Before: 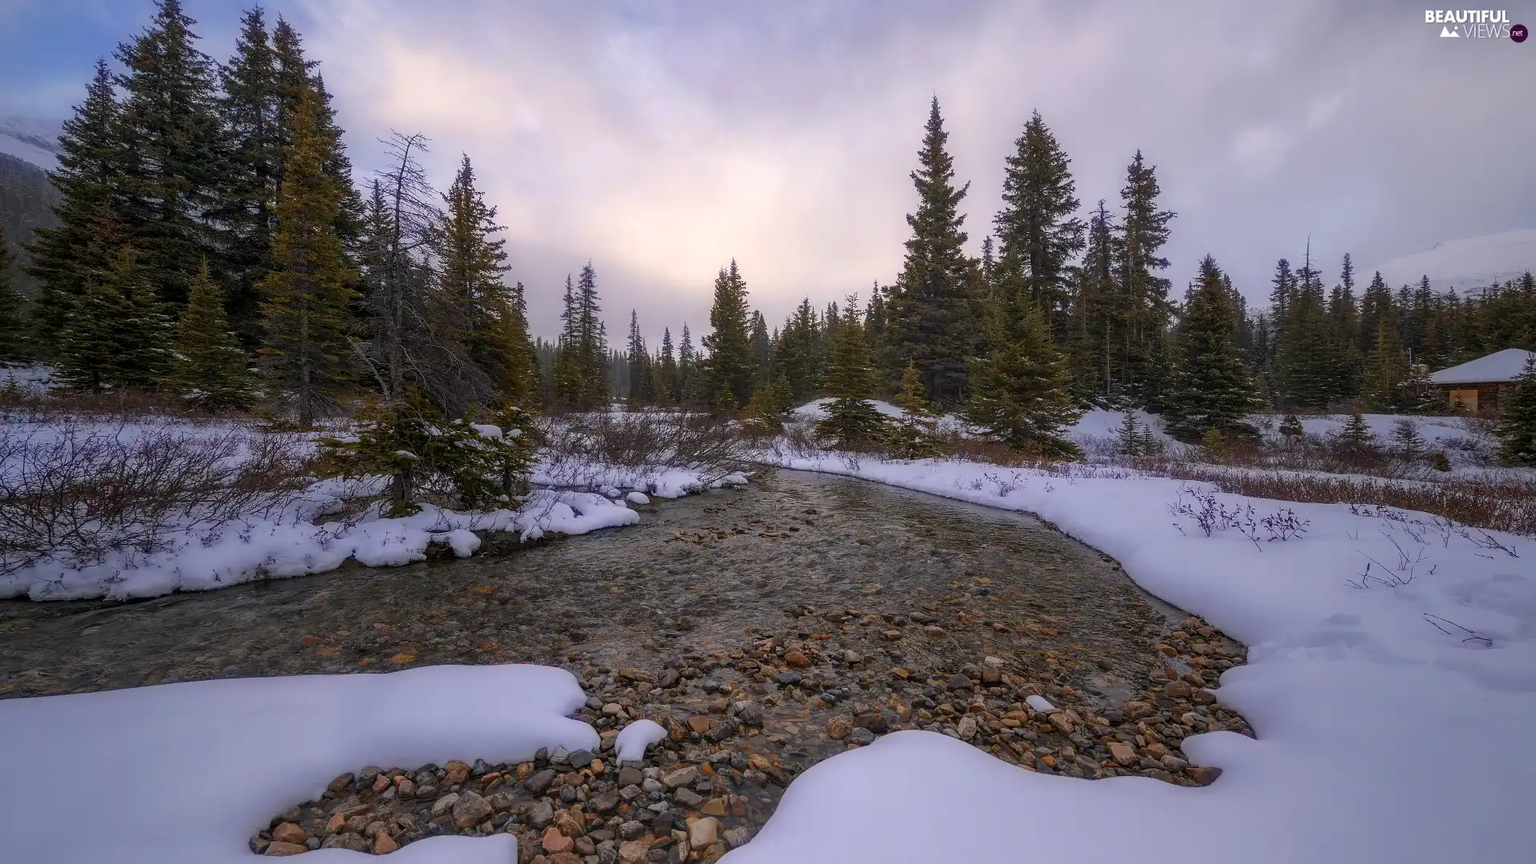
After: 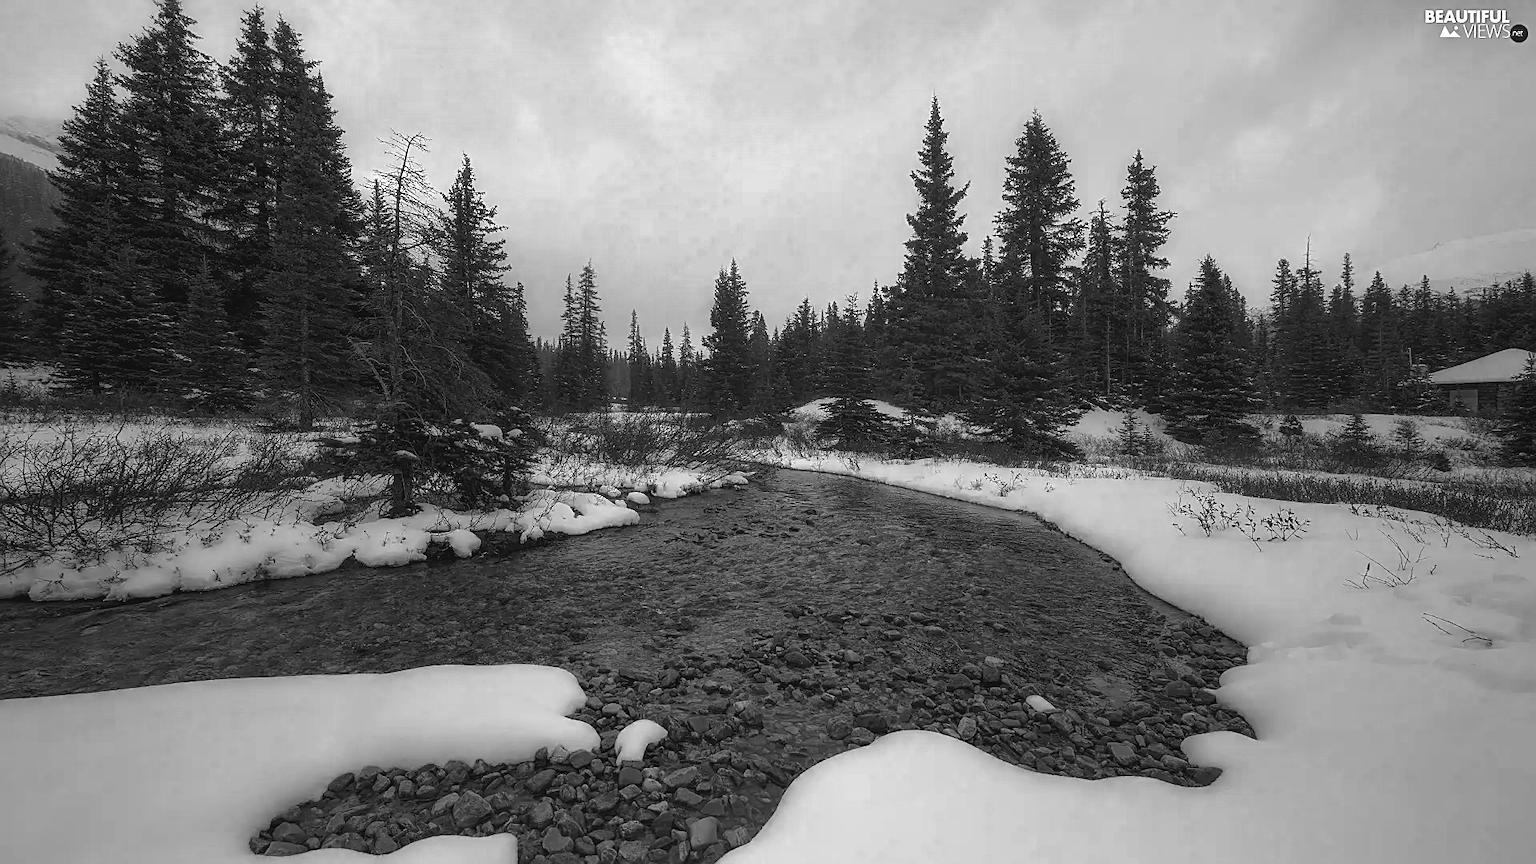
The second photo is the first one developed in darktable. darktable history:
tone curve: curves: ch0 [(0, 0.046) (0.04, 0.074) (0.883, 0.858) (1, 1)]; ch1 [(0, 0) (0.146, 0.159) (0.338, 0.365) (0.417, 0.455) (0.489, 0.486) (0.504, 0.502) (0.529, 0.537) (0.563, 0.567) (1, 1)]; ch2 [(0, 0) (0.307, 0.298) (0.388, 0.375) (0.443, 0.456) (0.485, 0.492) (0.544, 0.525) (1, 1)], preserve colors none
color zones: curves: ch0 [(0.287, 0.048) (0.493, 0.484) (0.737, 0.816)]; ch1 [(0, 0) (0.143, 0) (0.286, 0) (0.429, 0) (0.571, 0) (0.714, 0) (0.857, 0)]
sharpen: on, module defaults
